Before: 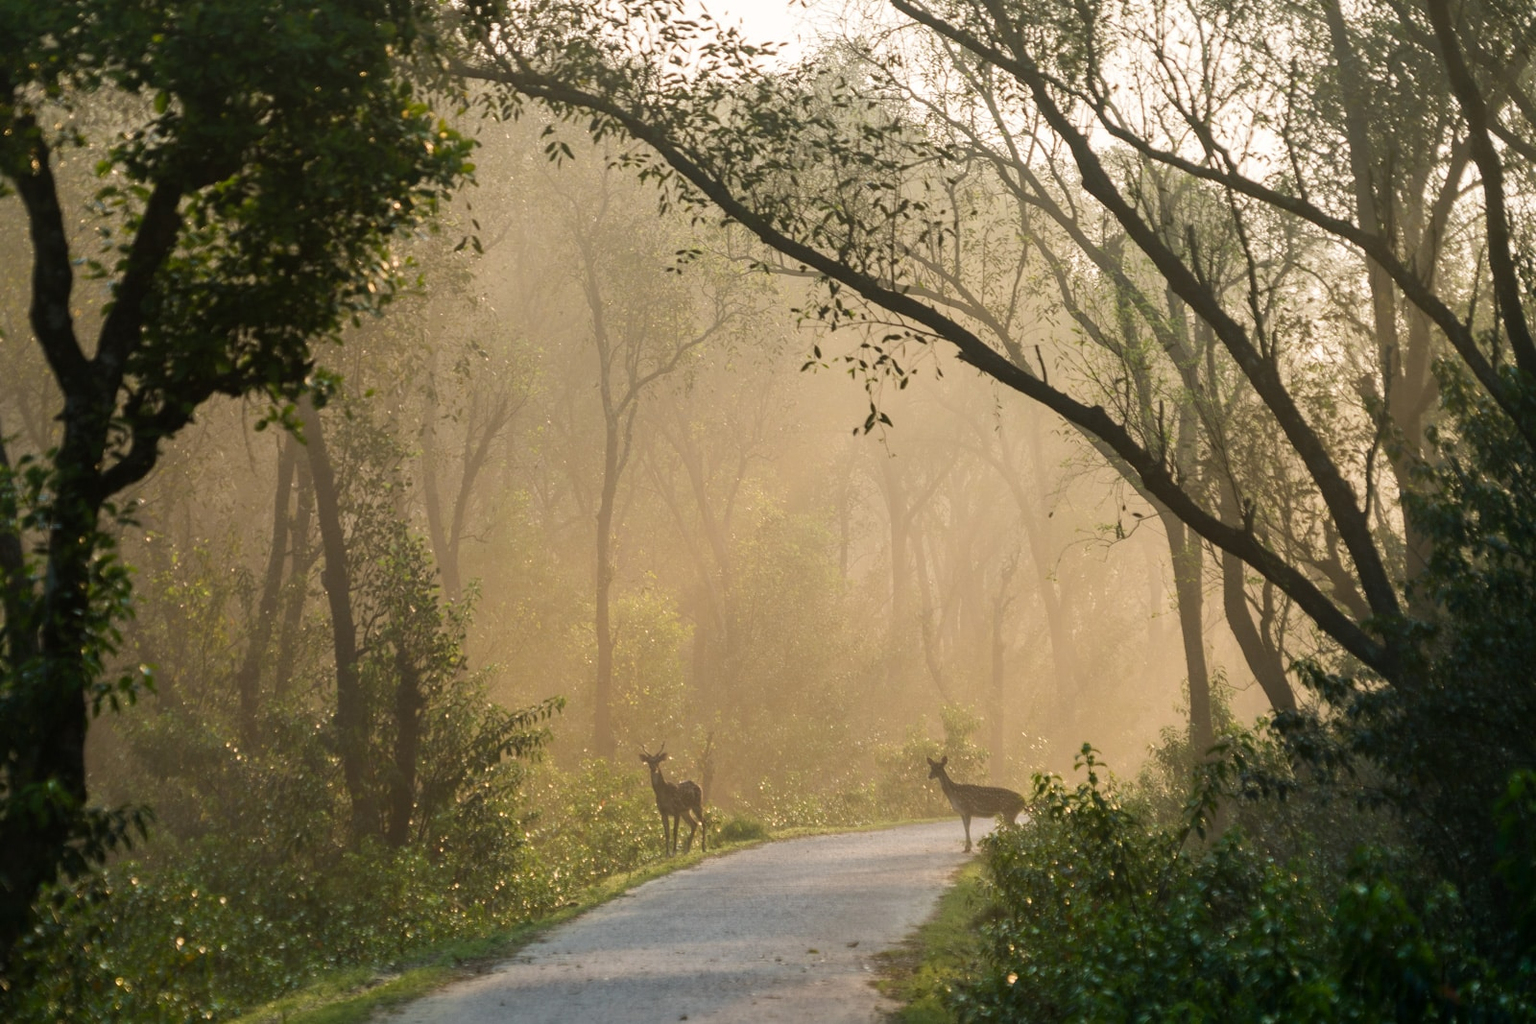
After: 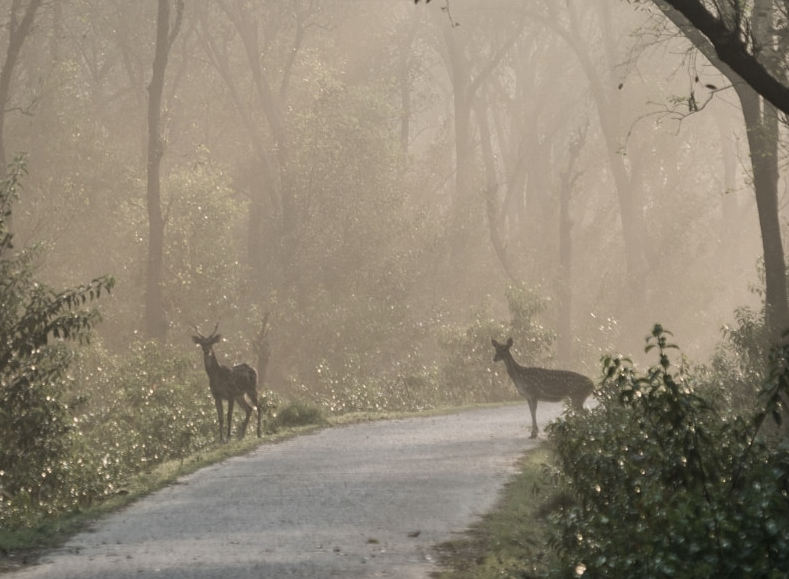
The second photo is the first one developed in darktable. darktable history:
color zones: curves: ch0 [(0, 0.6) (0.129, 0.508) (0.193, 0.483) (0.429, 0.5) (0.571, 0.5) (0.714, 0.5) (0.857, 0.5) (1, 0.6)]; ch1 [(0, 0.481) (0.112, 0.245) (0.213, 0.223) (0.429, 0.233) (0.571, 0.231) (0.683, 0.242) (0.857, 0.296) (1, 0.481)]
crop: left 29.626%, top 42.178%, right 21.011%, bottom 3.496%
